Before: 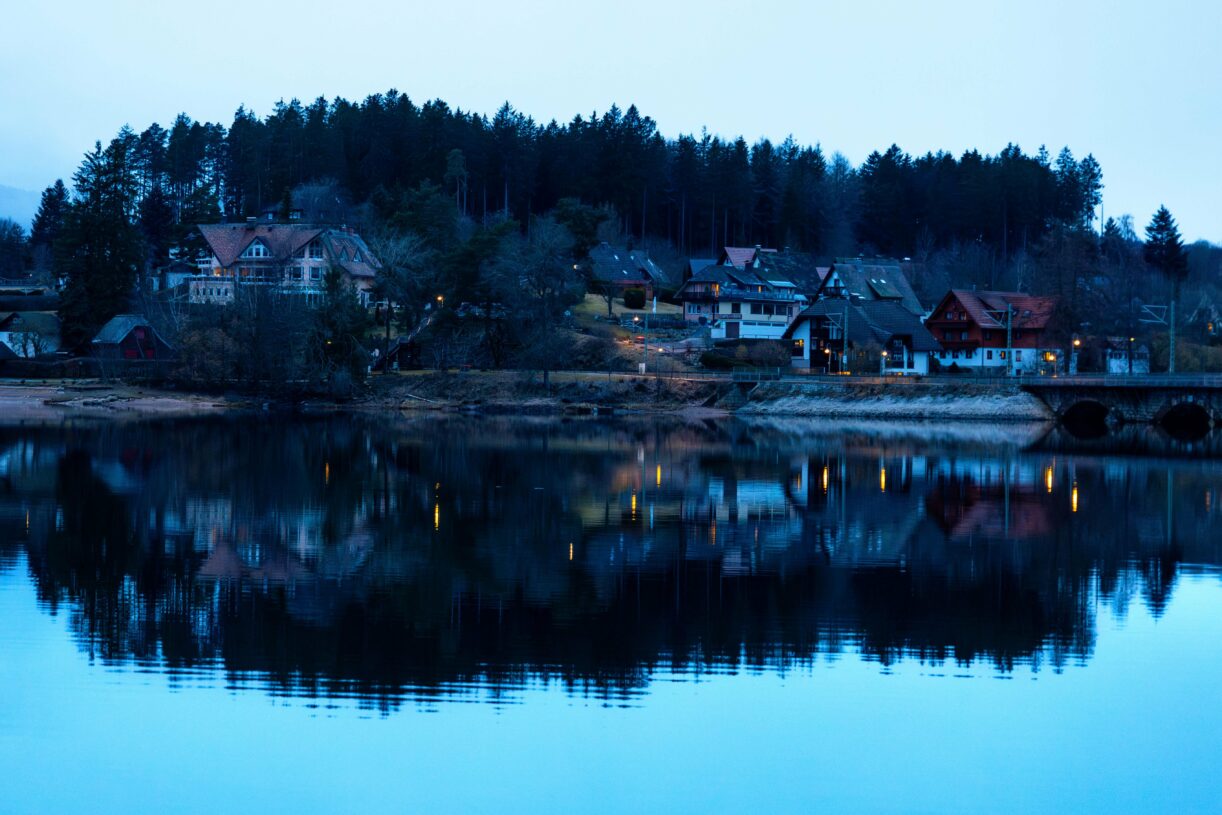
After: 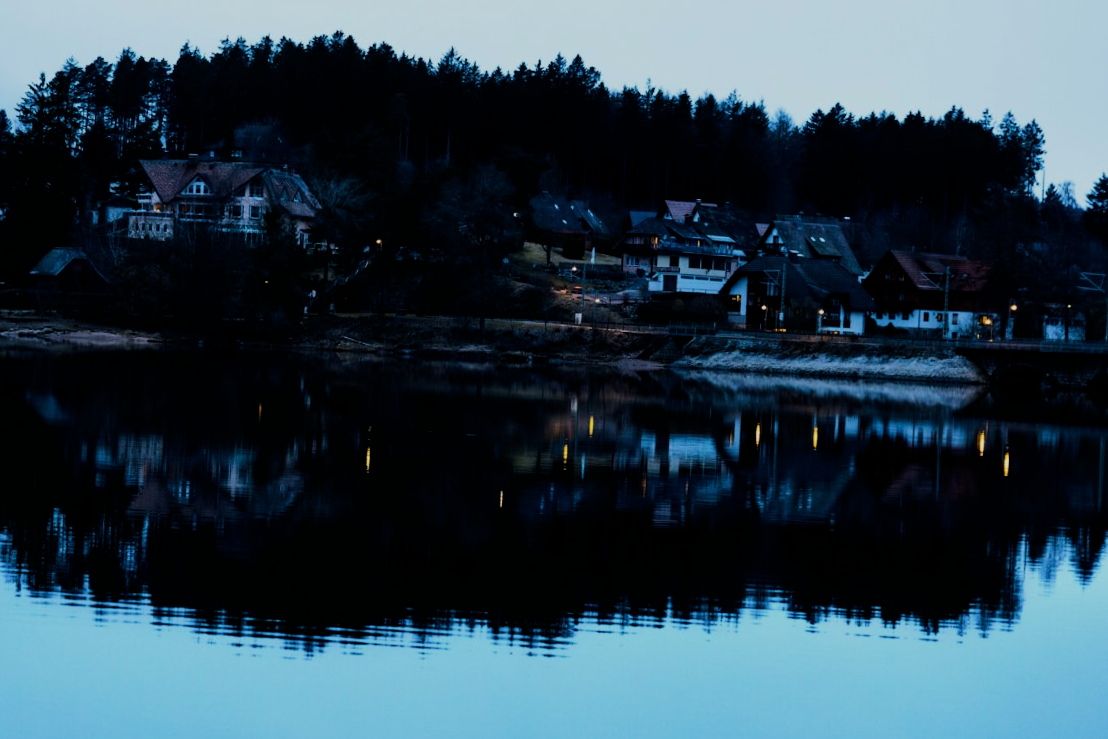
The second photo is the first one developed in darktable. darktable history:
crop and rotate: angle -1.96°, left 3.097%, top 4.154%, right 1.586%, bottom 0.529%
tone equalizer: -8 EV -1.08 EV, -7 EV -1.01 EV, -6 EV -0.867 EV, -5 EV -0.578 EV, -3 EV 0.578 EV, -2 EV 0.867 EV, -1 EV 1.01 EV, +0 EV 1.08 EV, edges refinement/feathering 500, mask exposure compensation -1.57 EV, preserve details no
filmic rgb: black relative exposure -7.65 EV, white relative exposure 4.56 EV, hardness 3.61
exposure: black level correction 0, exposure -0.766 EV, compensate highlight preservation false
